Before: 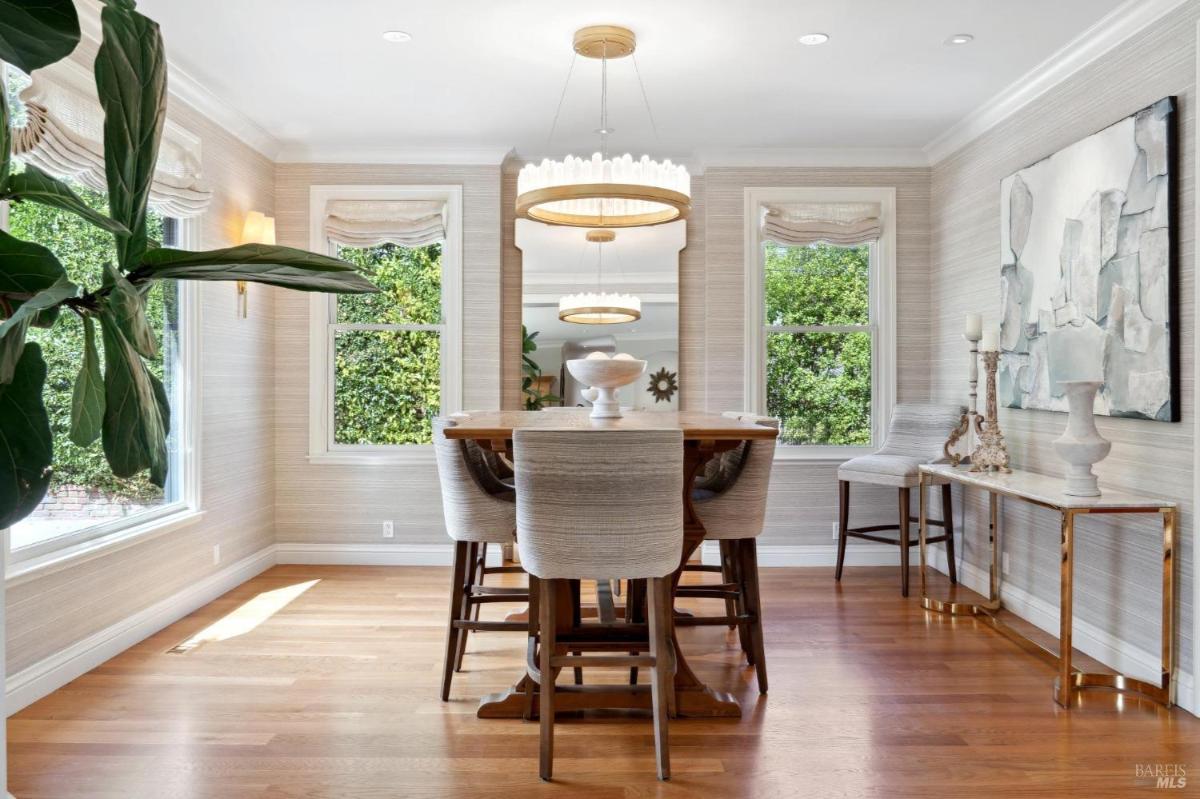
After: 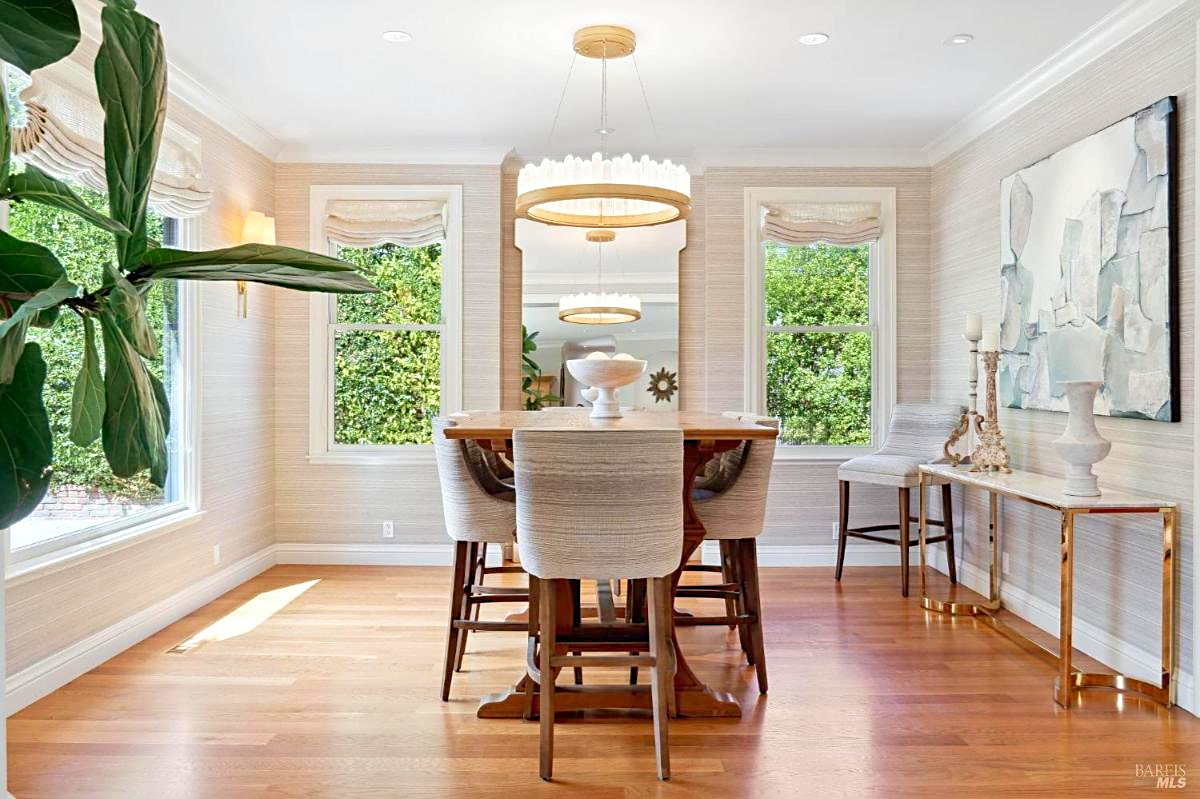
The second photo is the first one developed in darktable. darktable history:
sharpen: on, module defaults
levels: levels [0, 0.445, 1]
velvia: on, module defaults
